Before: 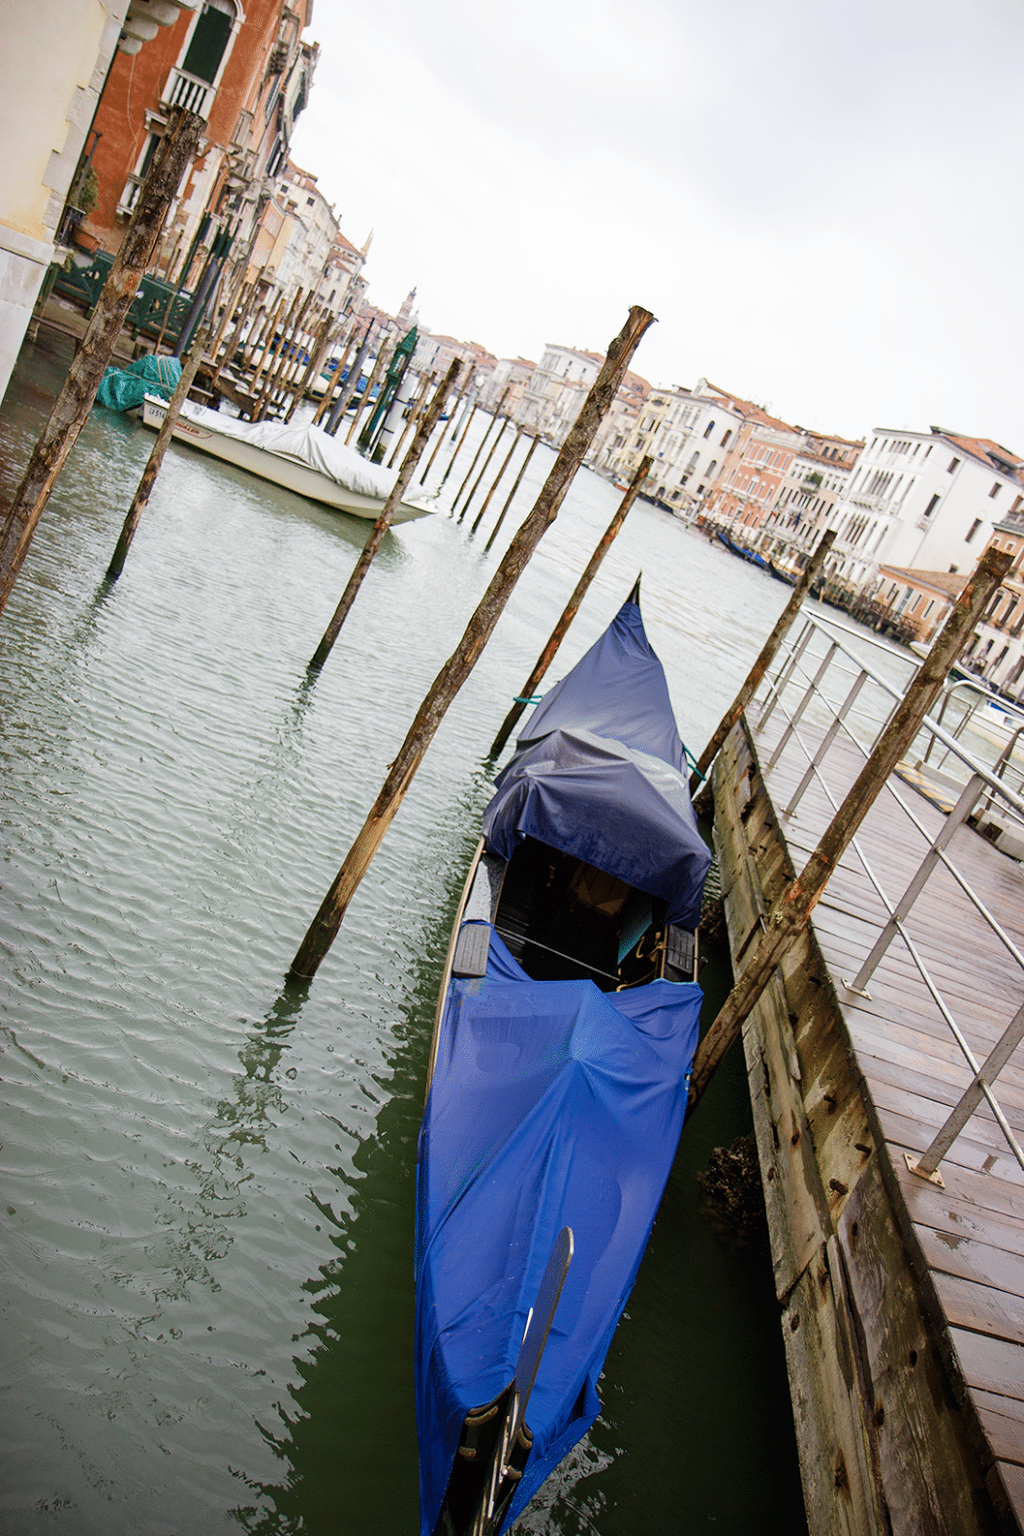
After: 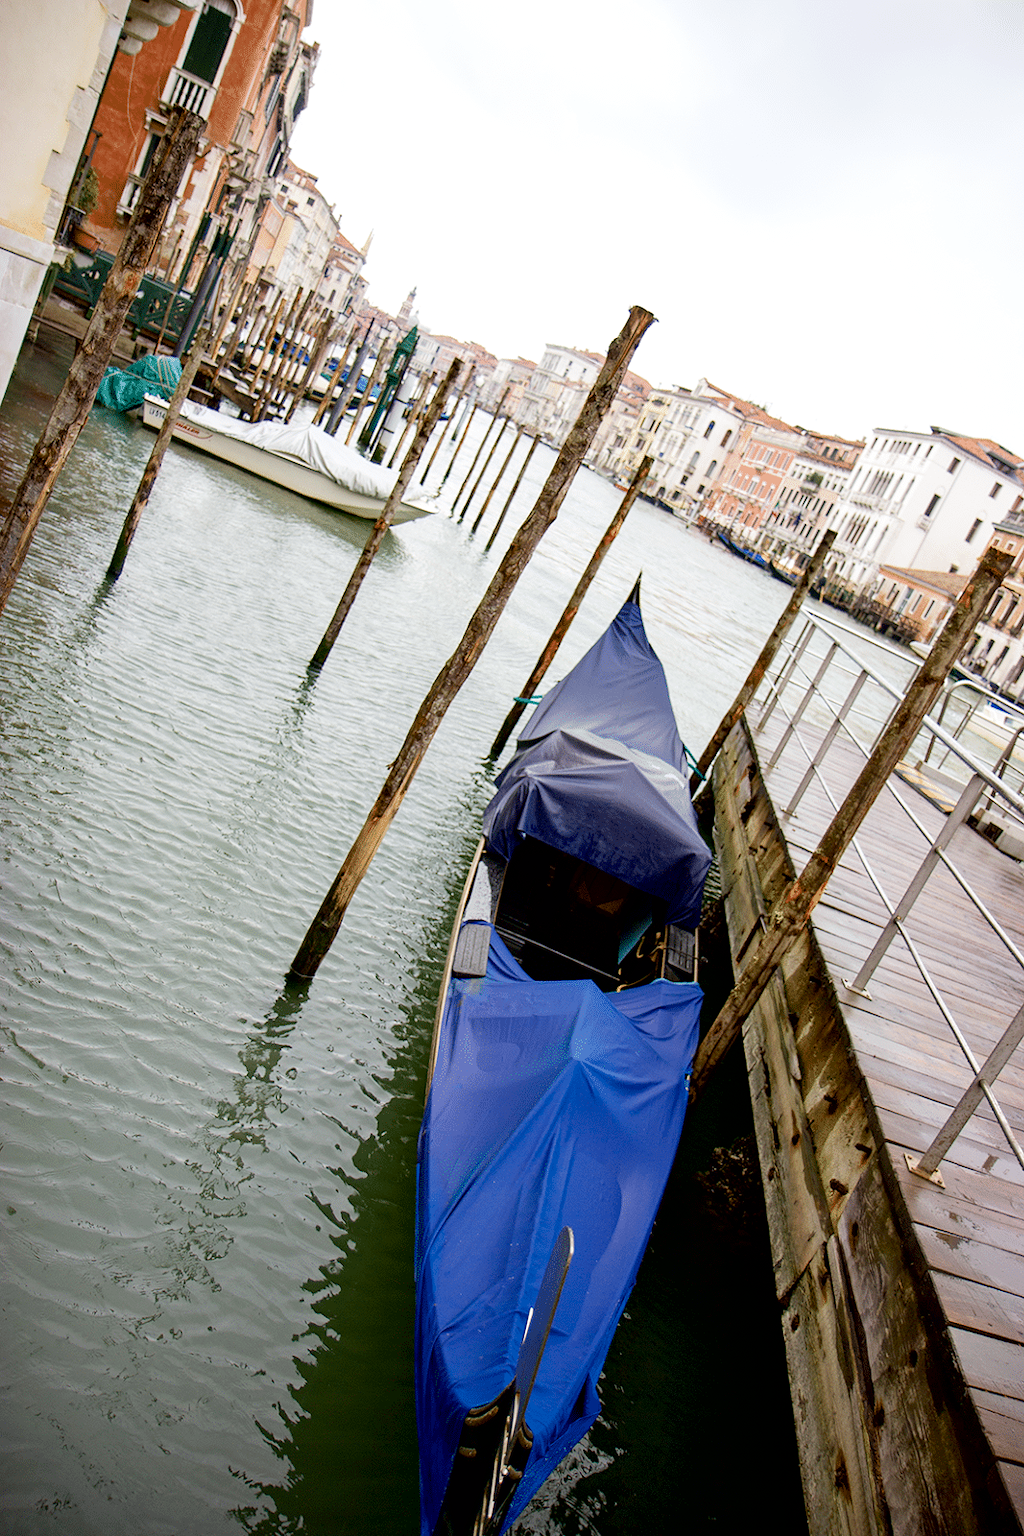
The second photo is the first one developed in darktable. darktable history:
exposure: black level correction 0.009, exposure 0.119 EV, compensate highlight preservation false
contrast brightness saturation: contrast 0.05
